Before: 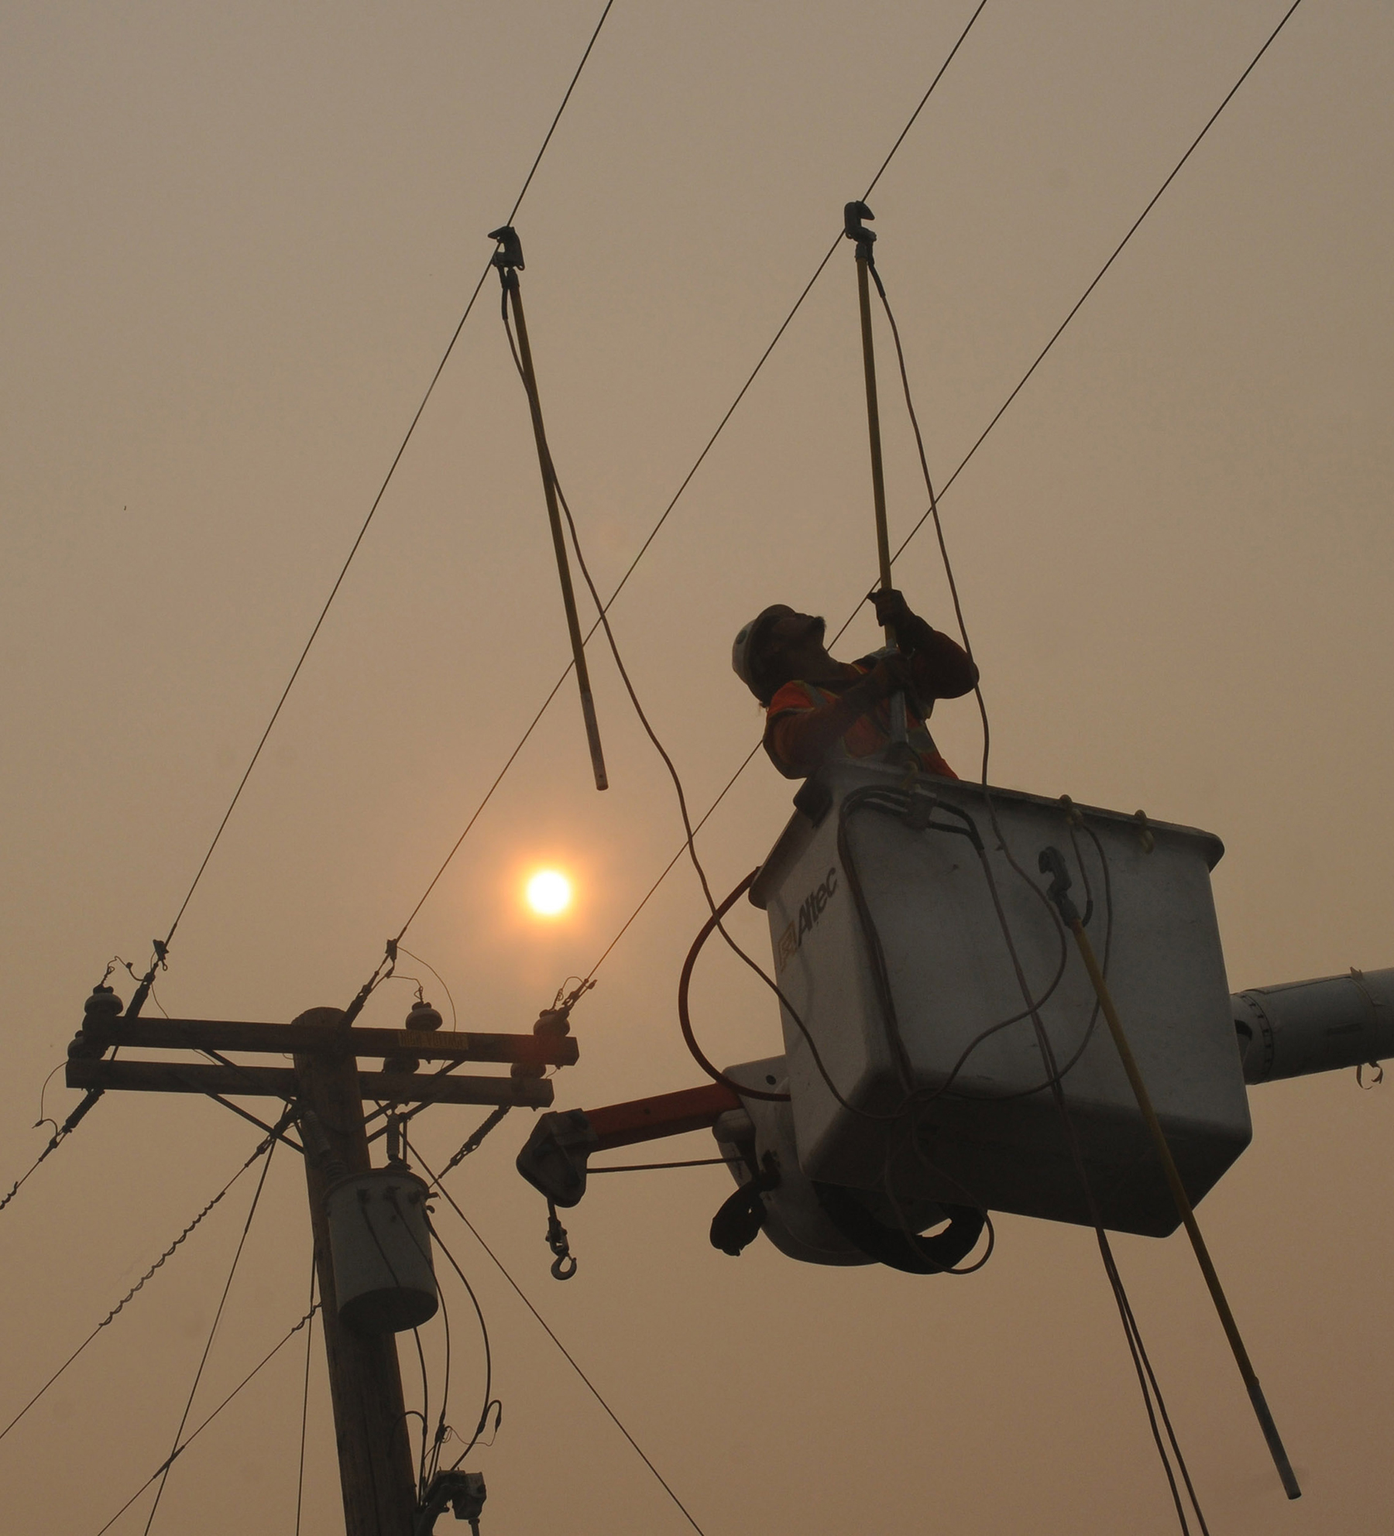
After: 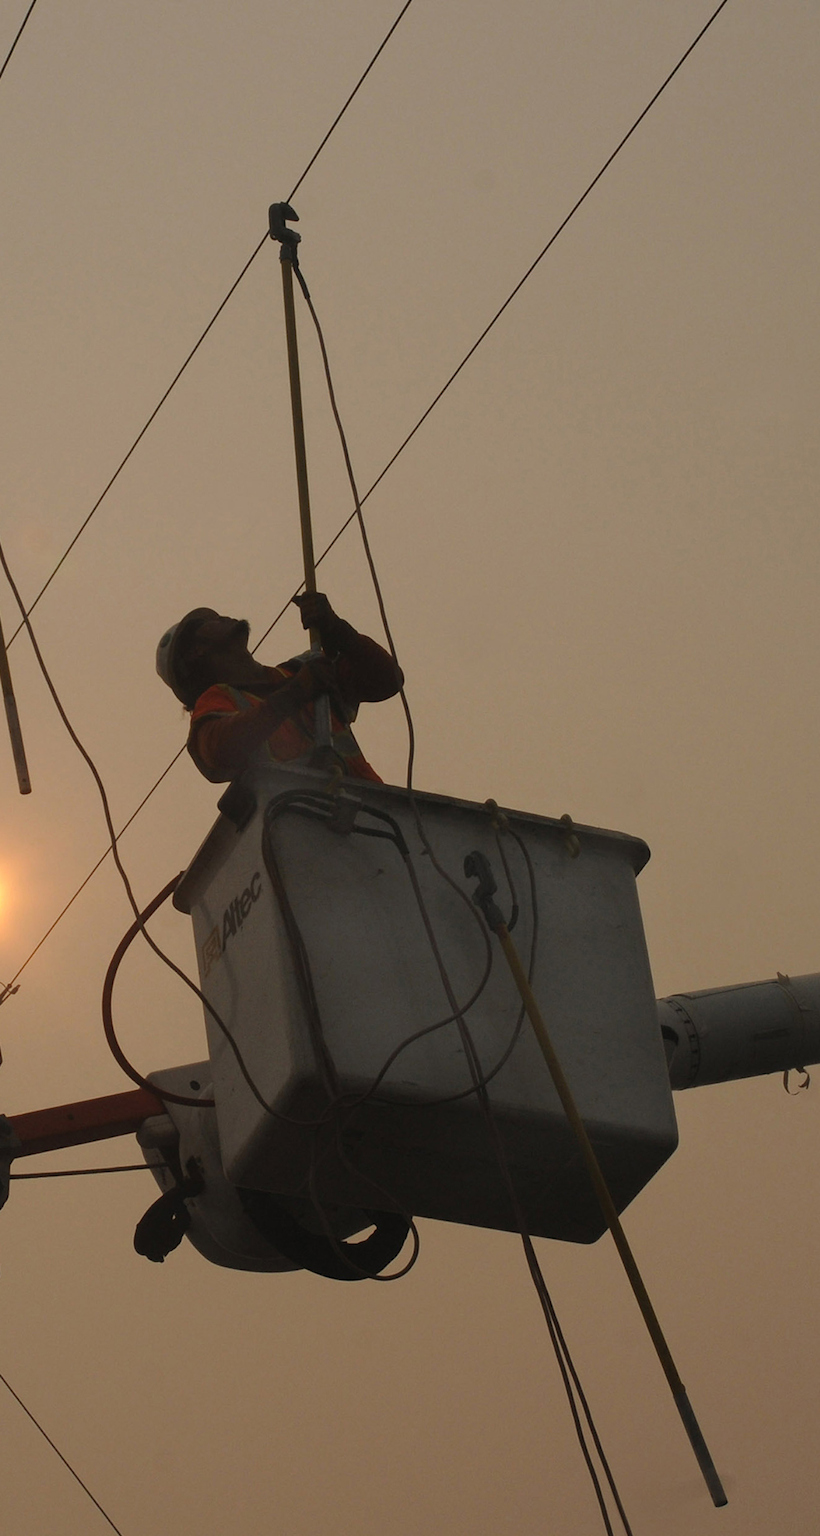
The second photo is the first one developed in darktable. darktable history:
crop: left 41.41%
